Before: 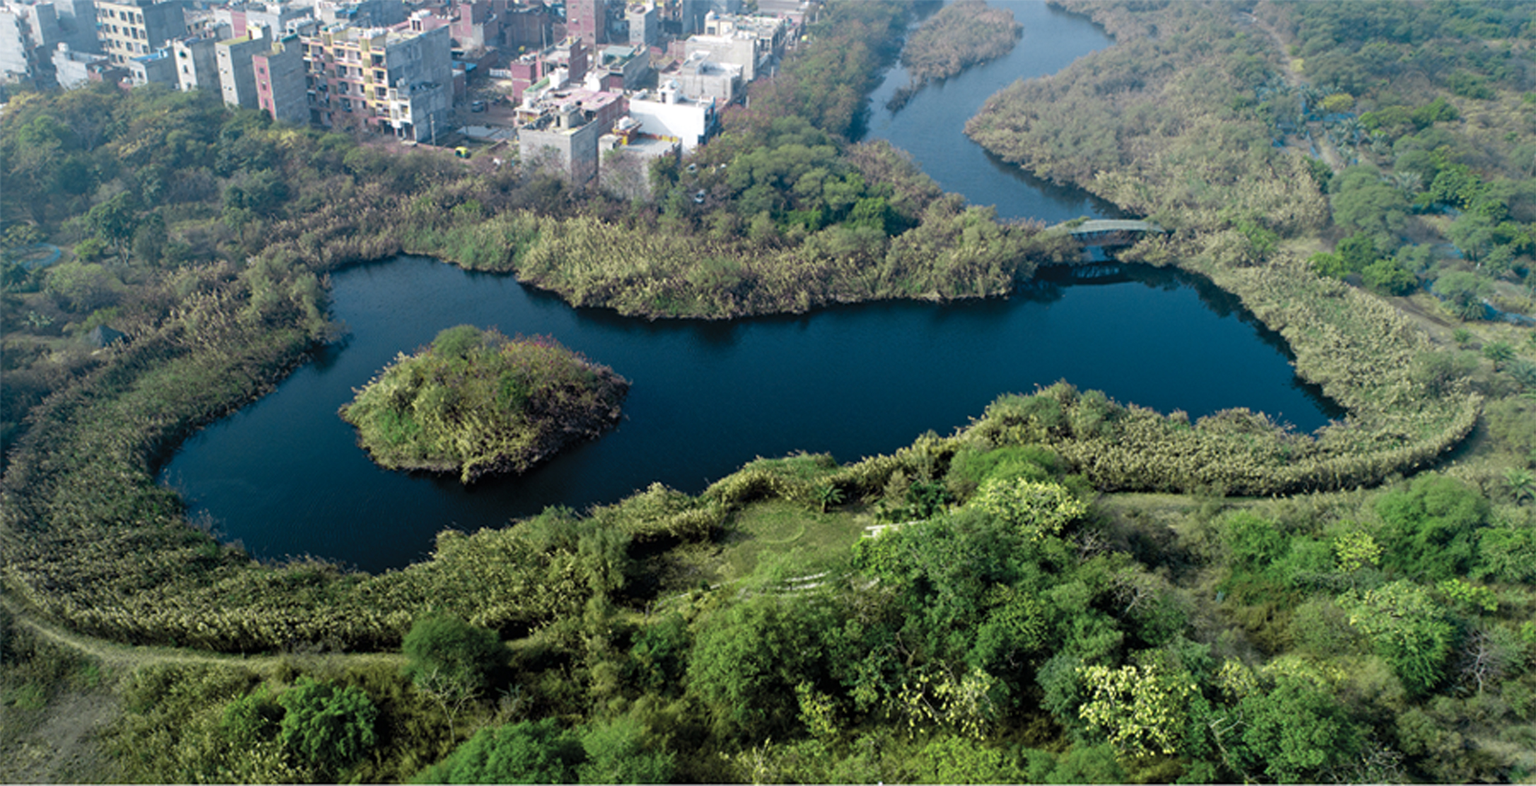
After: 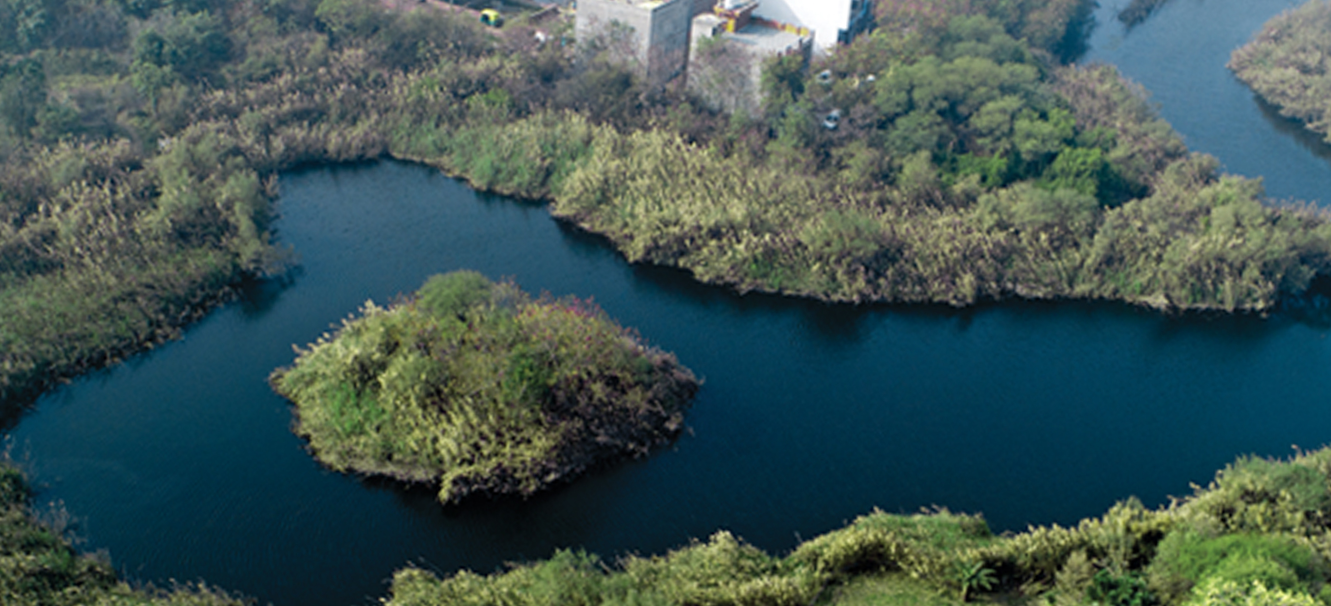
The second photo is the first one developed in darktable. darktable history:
crop and rotate: angle -6.06°, left 2.153%, top 6.716%, right 27.145%, bottom 30.323%
